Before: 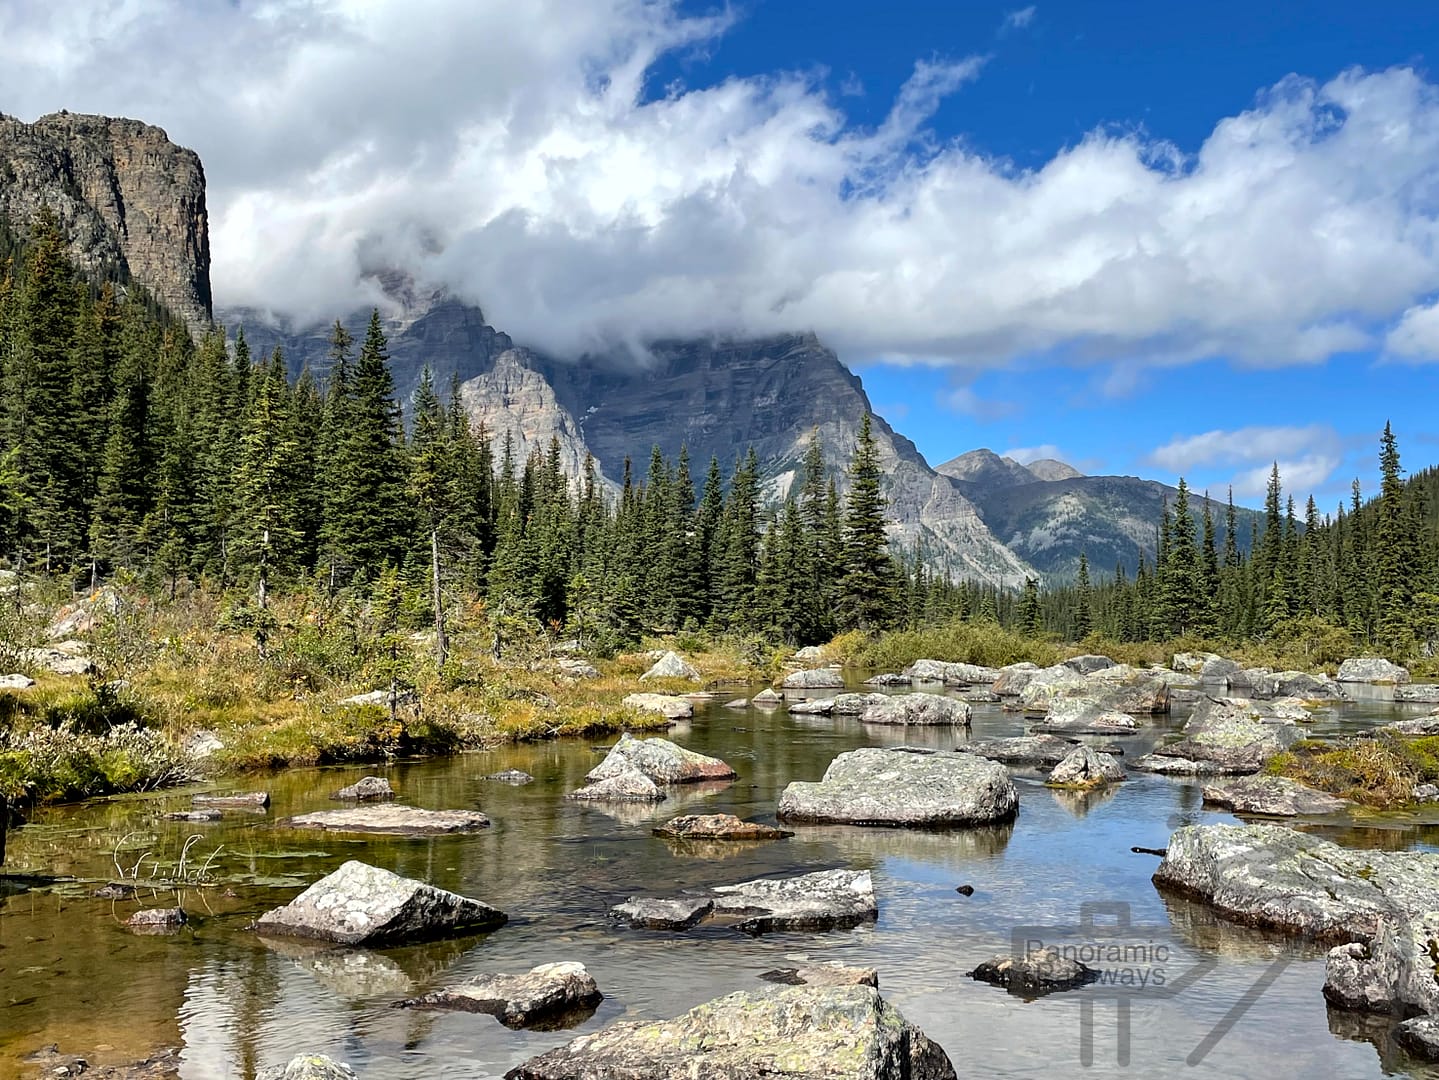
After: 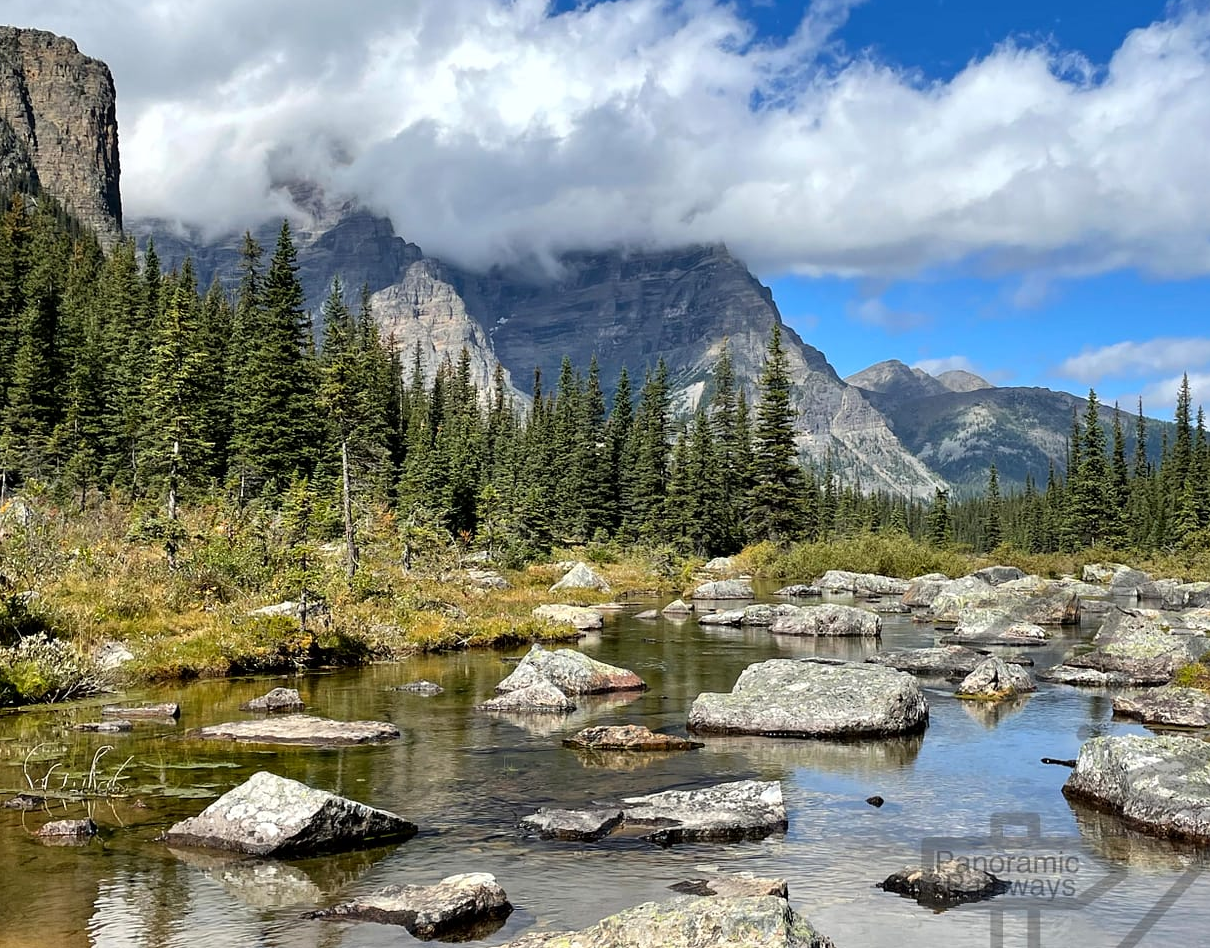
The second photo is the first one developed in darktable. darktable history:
crop: left 6.317%, top 8.287%, right 9.531%, bottom 3.874%
